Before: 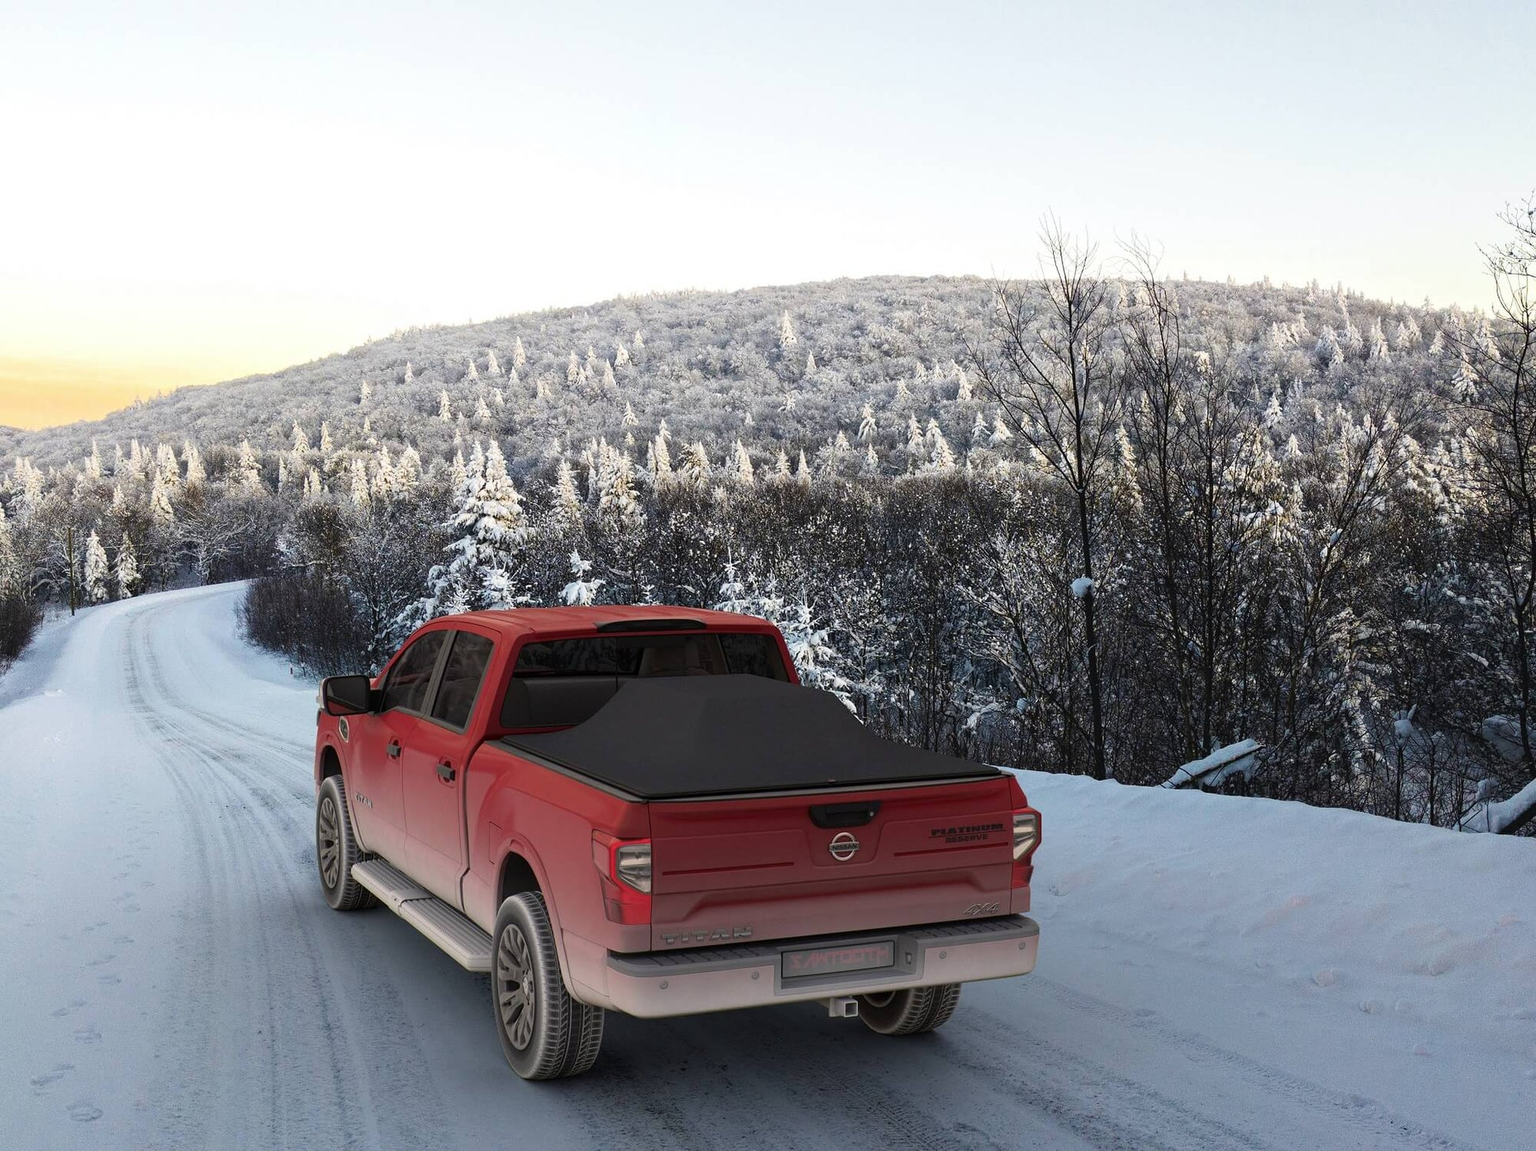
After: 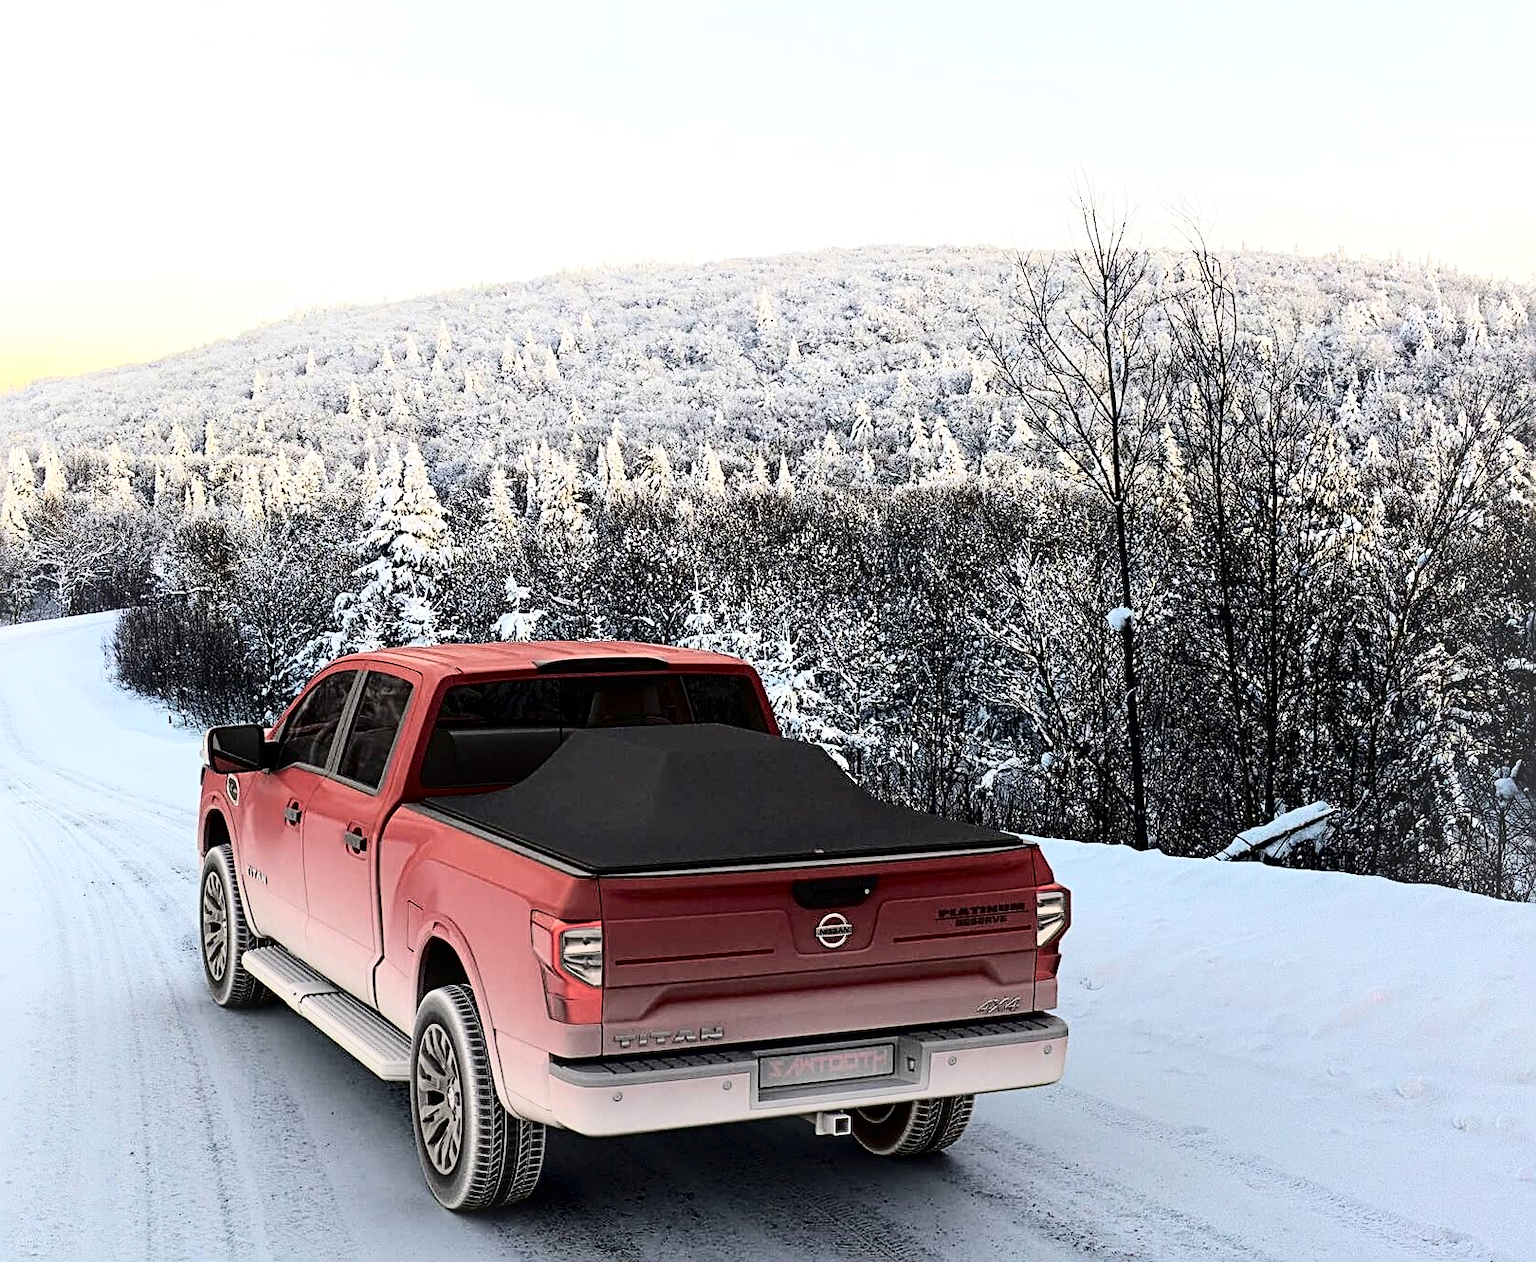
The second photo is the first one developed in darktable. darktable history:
tone curve: curves: ch0 [(0, 0) (0.004, 0) (0.133, 0.071) (0.325, 0.456) (0.832, 0.957) (1, 1)], color space Lab, independent channels, preserve colors none
sharpen: radius 2.813, amount 0.732
crop: left 9.806%, top 6.277%, right 6.931%, bottom 2.338%
vignetting: fall-off radius 60.94%, brightness 0.067, saturation 0
